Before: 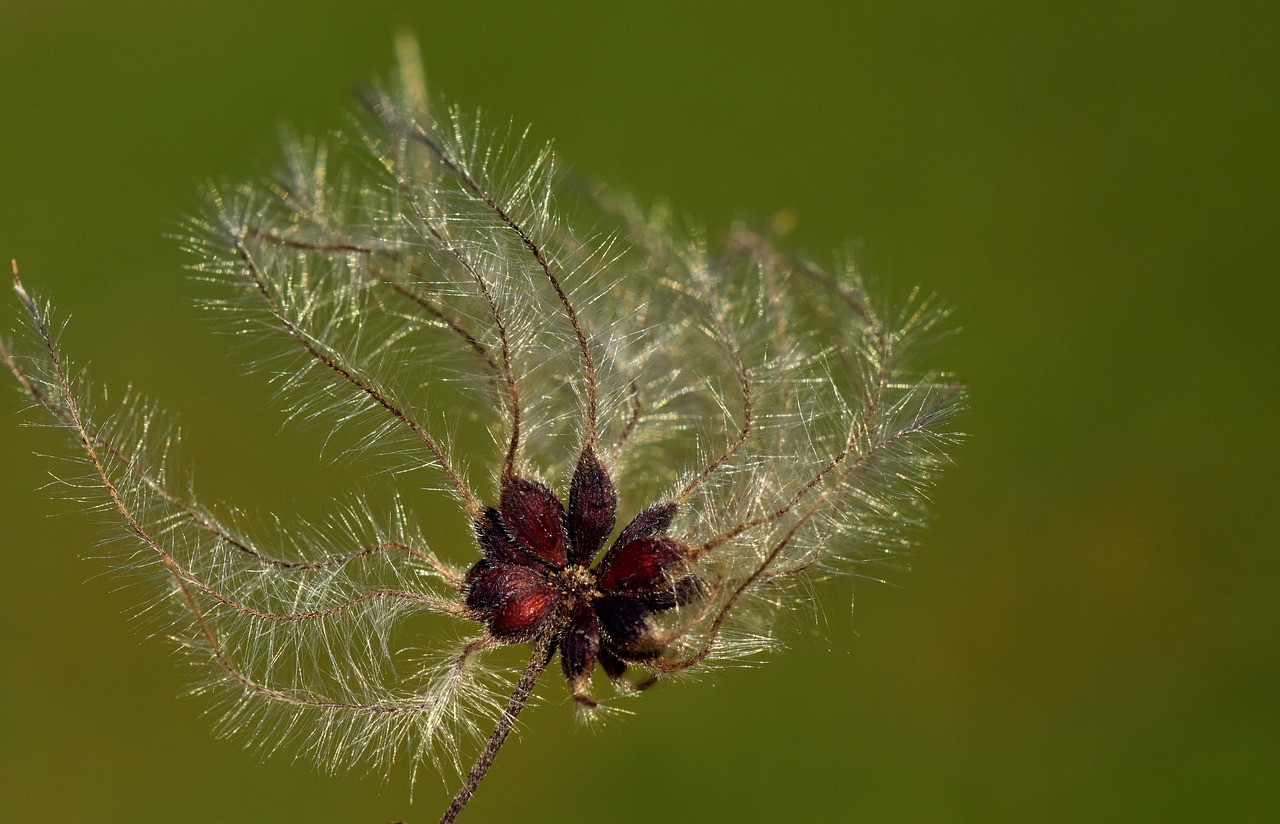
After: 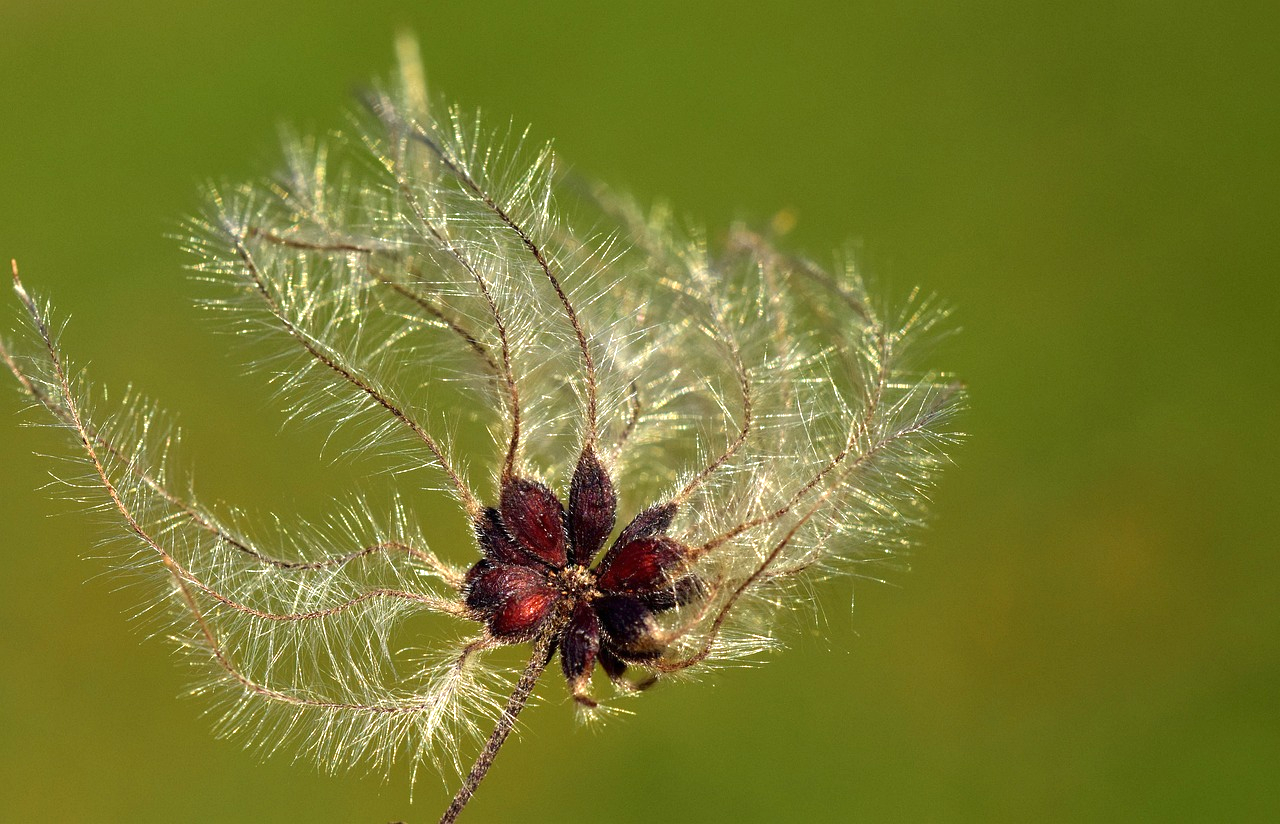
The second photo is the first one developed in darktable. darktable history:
exposure: black level correction 0, exposure 0.85 EV, compensate highlight preservation false
